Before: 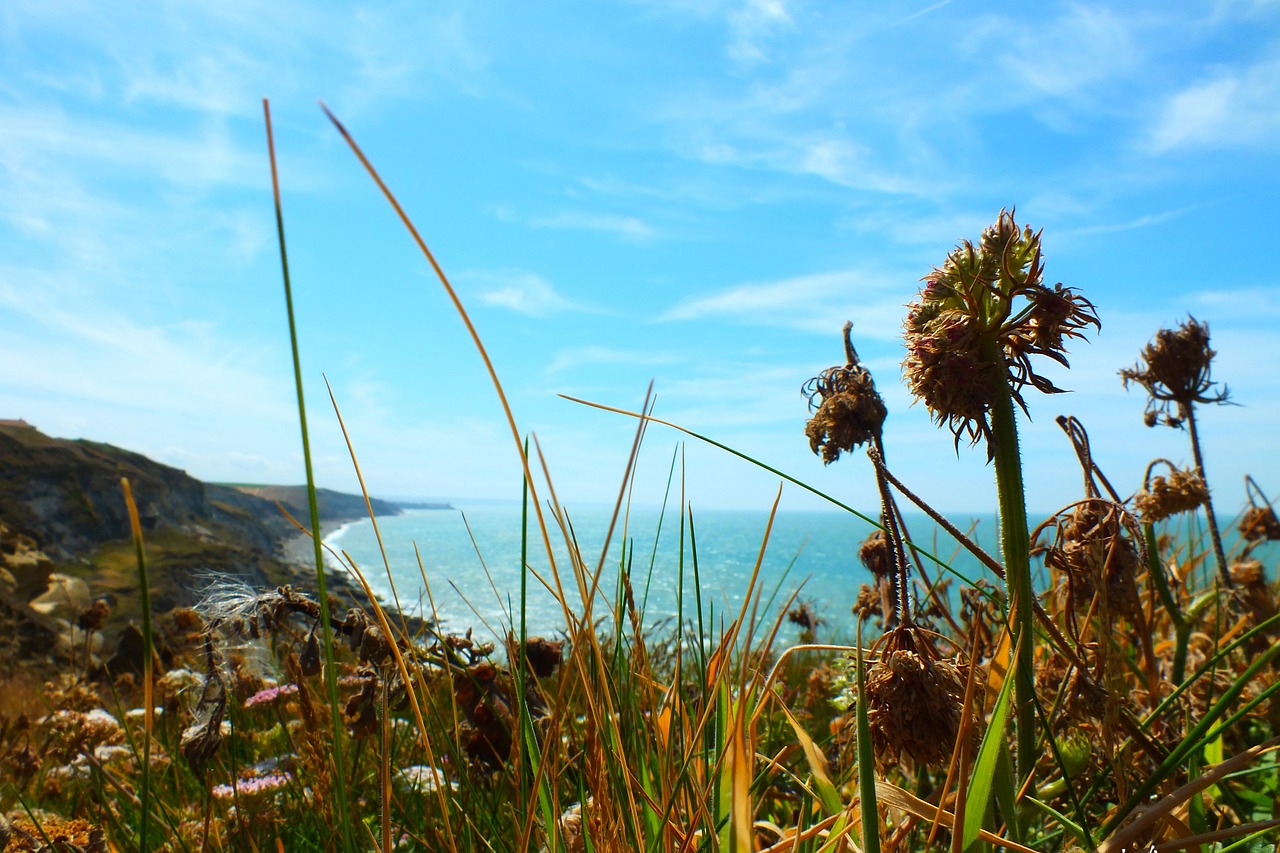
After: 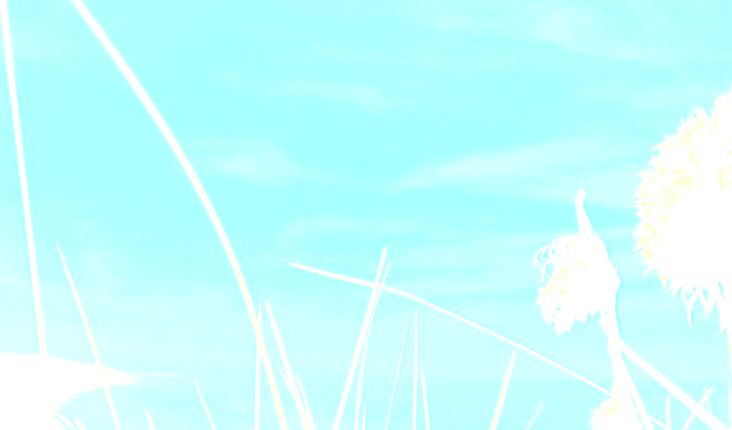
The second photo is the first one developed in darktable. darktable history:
color correction: highlights a* -2.73, highlights b* -2.09, shadows a* 2.41, shadows b* 2.73
crop: left 20.932%, top 15.471%, right 21.848%, bottom 34.081%
bloom: size 70%, threshold 25%, strength 70%
rgb levels: levels [[0.013, 0.434, 0.89], [0, 0.5, 1], [0, 0.5, 1]]
color calibration: illuminant as shot in camera, x 0.363, y 0.385, temperature 4528.04 K
